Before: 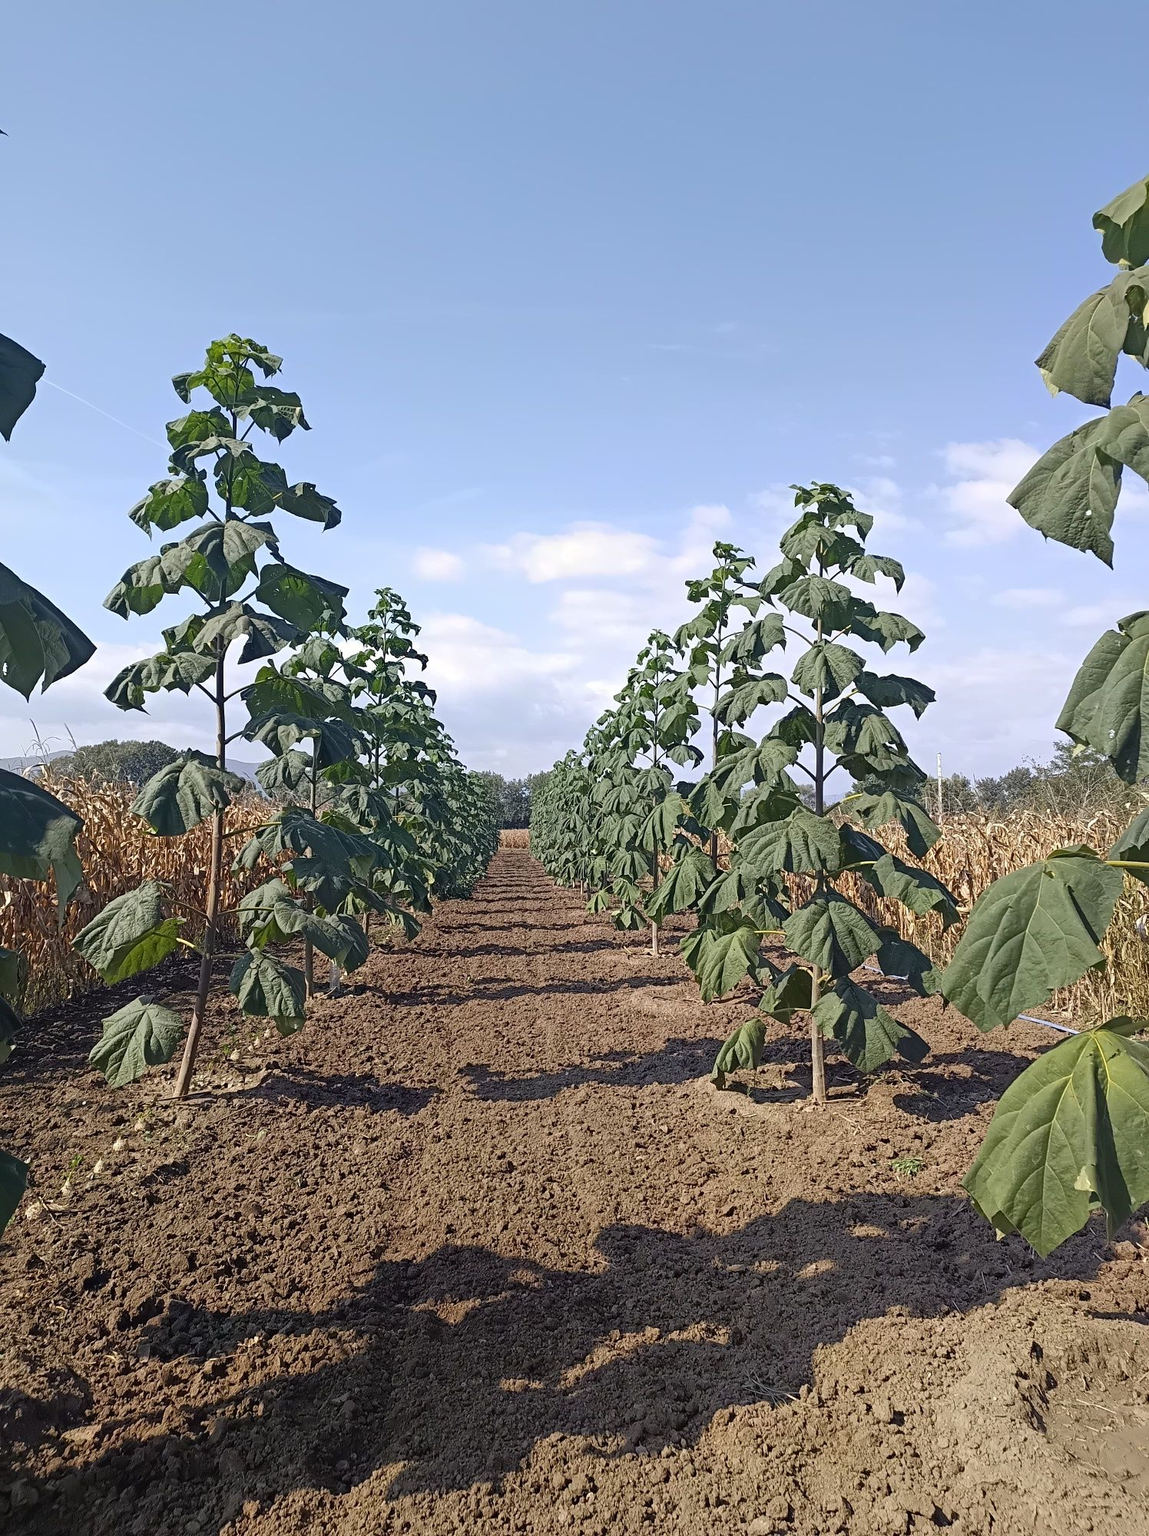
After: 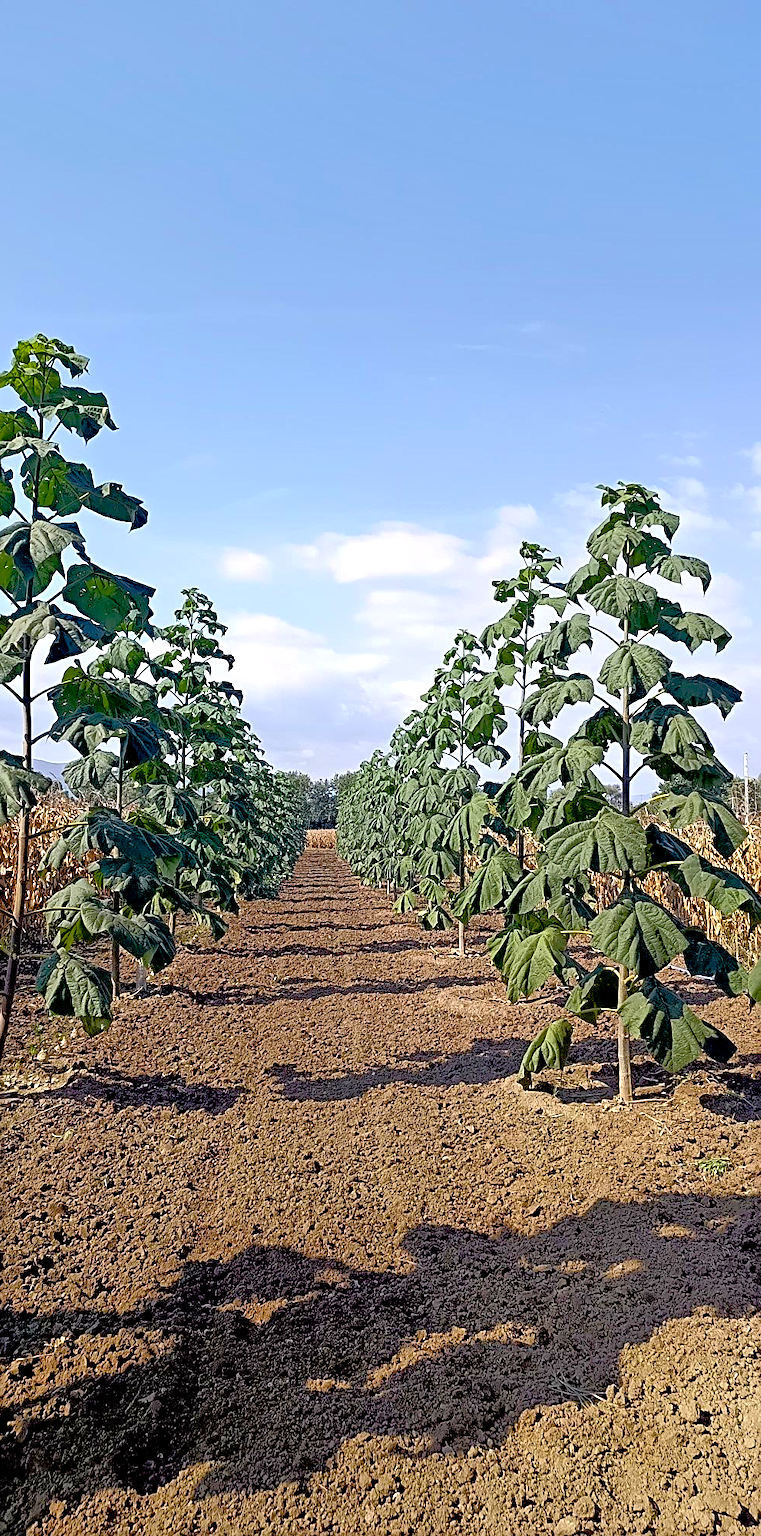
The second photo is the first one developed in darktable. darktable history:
crop: left 16.891%, right 16.793%
color balance rgb: linear chroma grading › global chroma 0.733%, perceptual saturation grading › global saturation 30.964%
exposure: black level correction 0.024, exposure 0.18 EV, compensate exposure bias true, compensate highlight preservation false
tone equalizer: -8 EV -0.497 EV, -7 EV -0.291 EV, -6 EV -0.084 EV, -5 EV 0.398 EV, -4 EV 0.98 EV, -3 EV 0.776 EV, -2 EV -0.008 EV, -1 EV 0.129 EV, +0 EV -0.027 EV
sharpen: radius 2.137, amount 0.38, threshold 0.04
